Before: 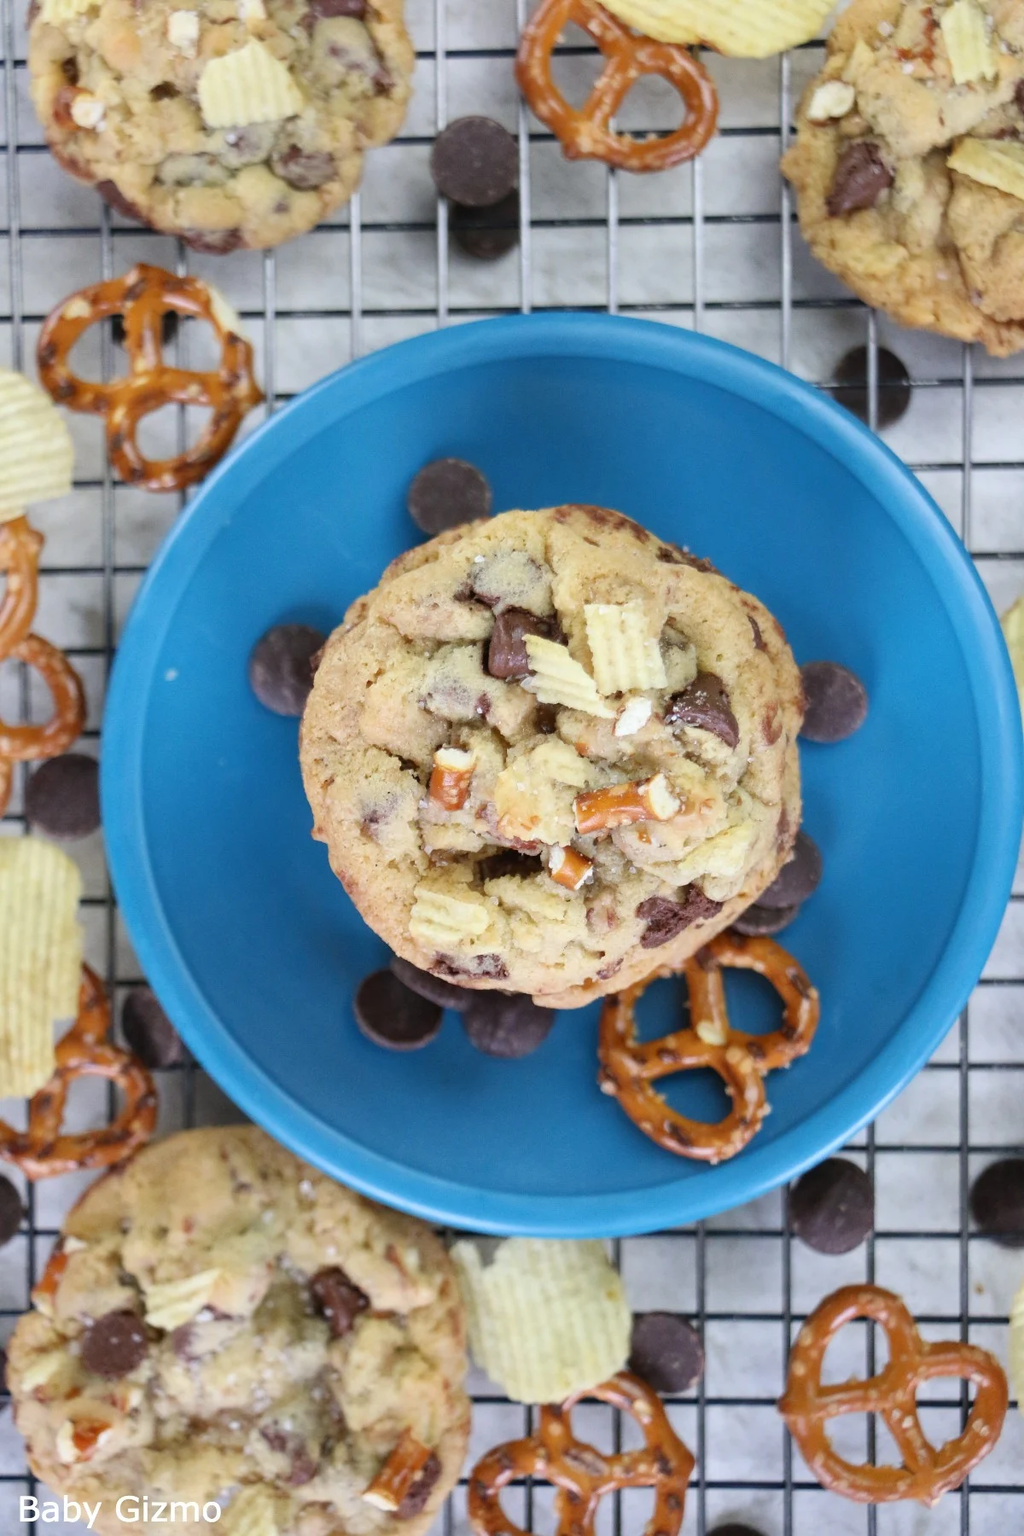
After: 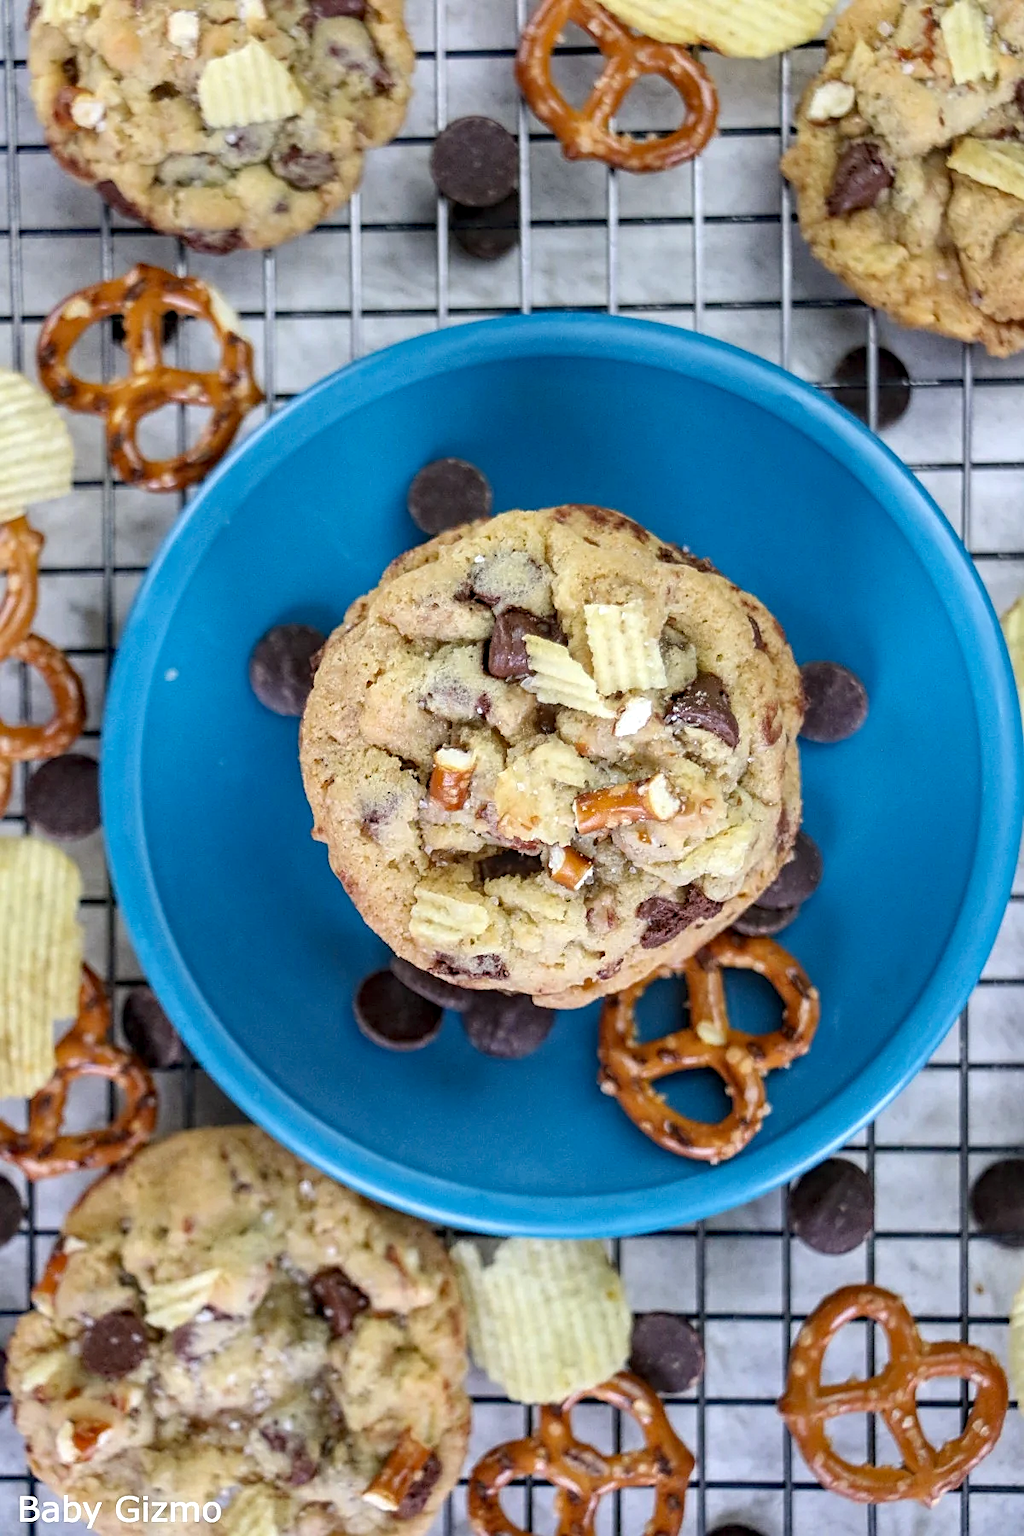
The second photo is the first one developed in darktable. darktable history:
sharpen: on, module defaults
haze removal: compatibility mode true, adaptive false
local contrast: detail 130%
